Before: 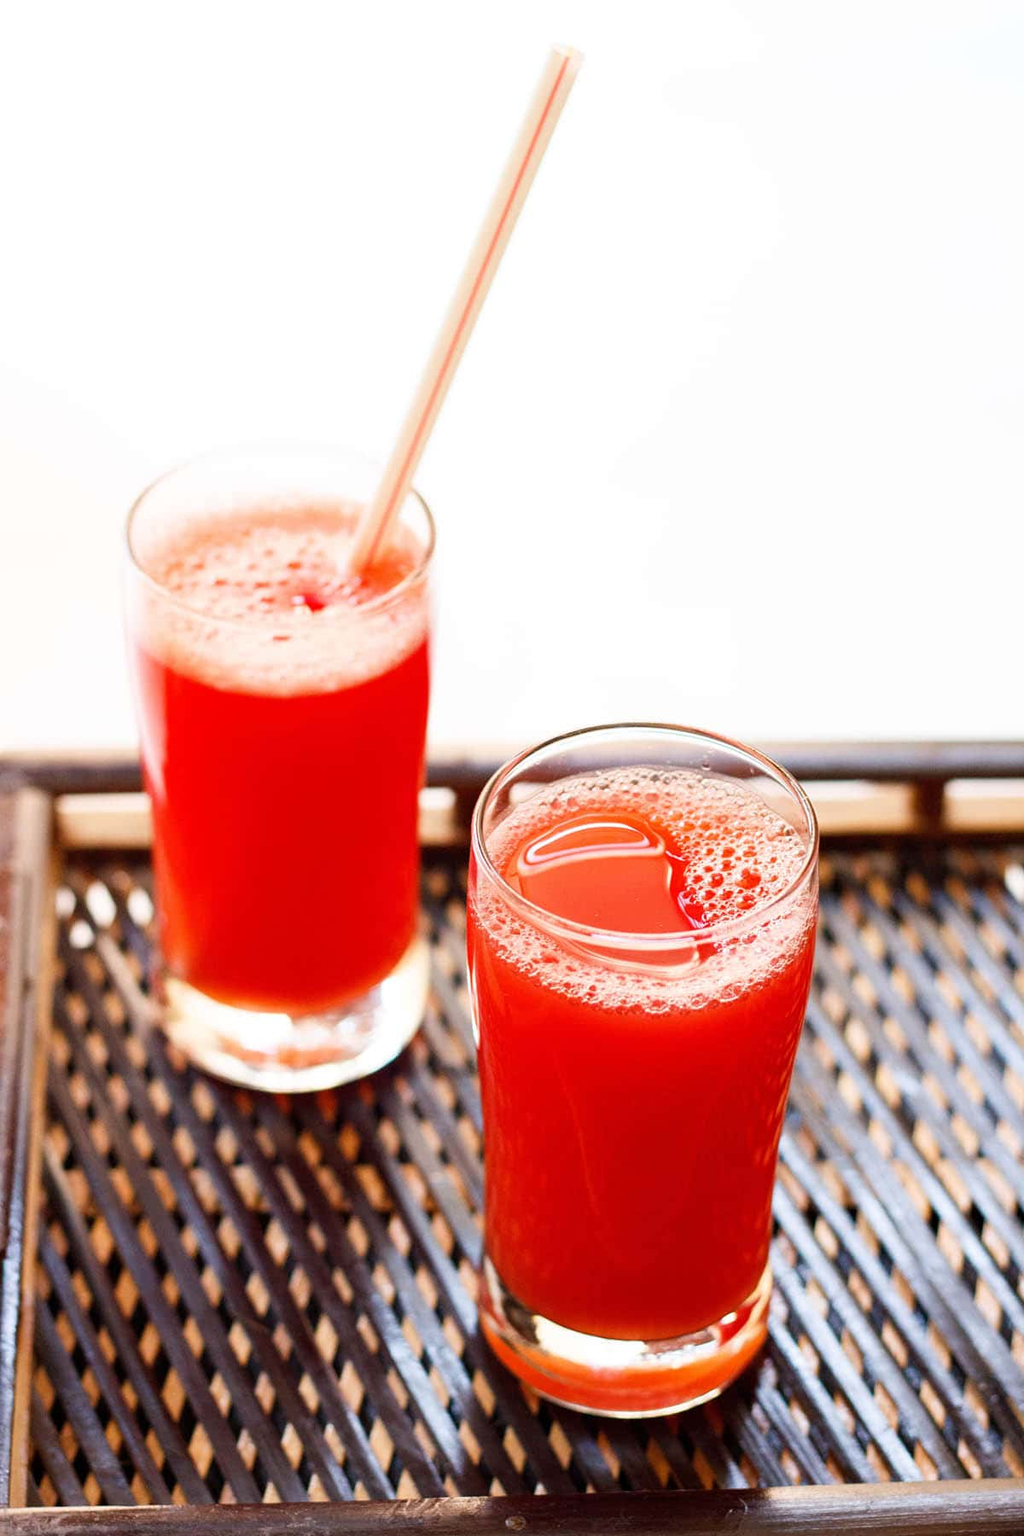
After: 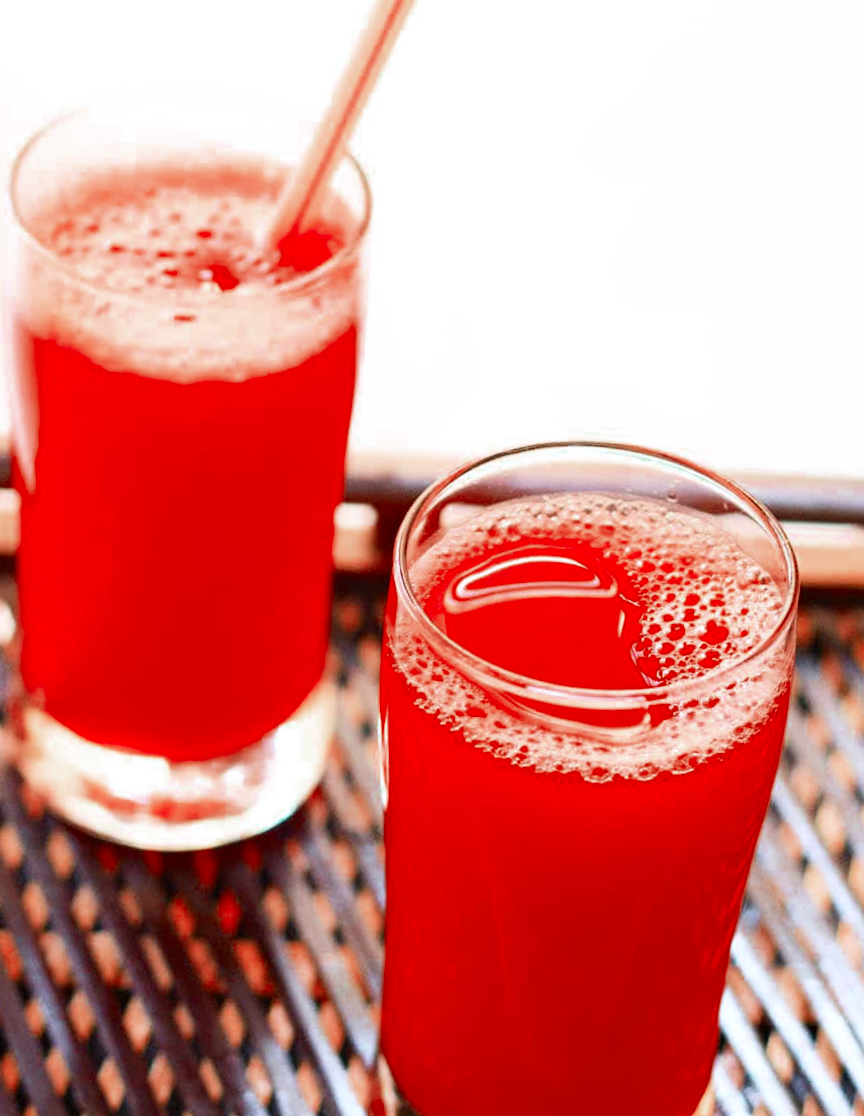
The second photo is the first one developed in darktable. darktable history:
contrast brightness saturation: contrast 0.196, brightness 0.168, saturation 0.228
crop and rotate: angle -3.39°, left 9.733%, top 20.672%, right 11.98%, bottom 11.937%
color zones: curves: ch0 [(0, 0.299) (0.25, 0.383) (0.456, 0.352) (0.736, 0.571)]; ch1 [(0, 0.63) (0.151, 0.568) (0.254, 0.416) (0.47, 0.558) (0.732, 0.37) (0.909, 0.492)]; ch2 [(0.004, 0.604) (0.158, 0.443) (0.257, 0.403) (0.761, 0.468)]
